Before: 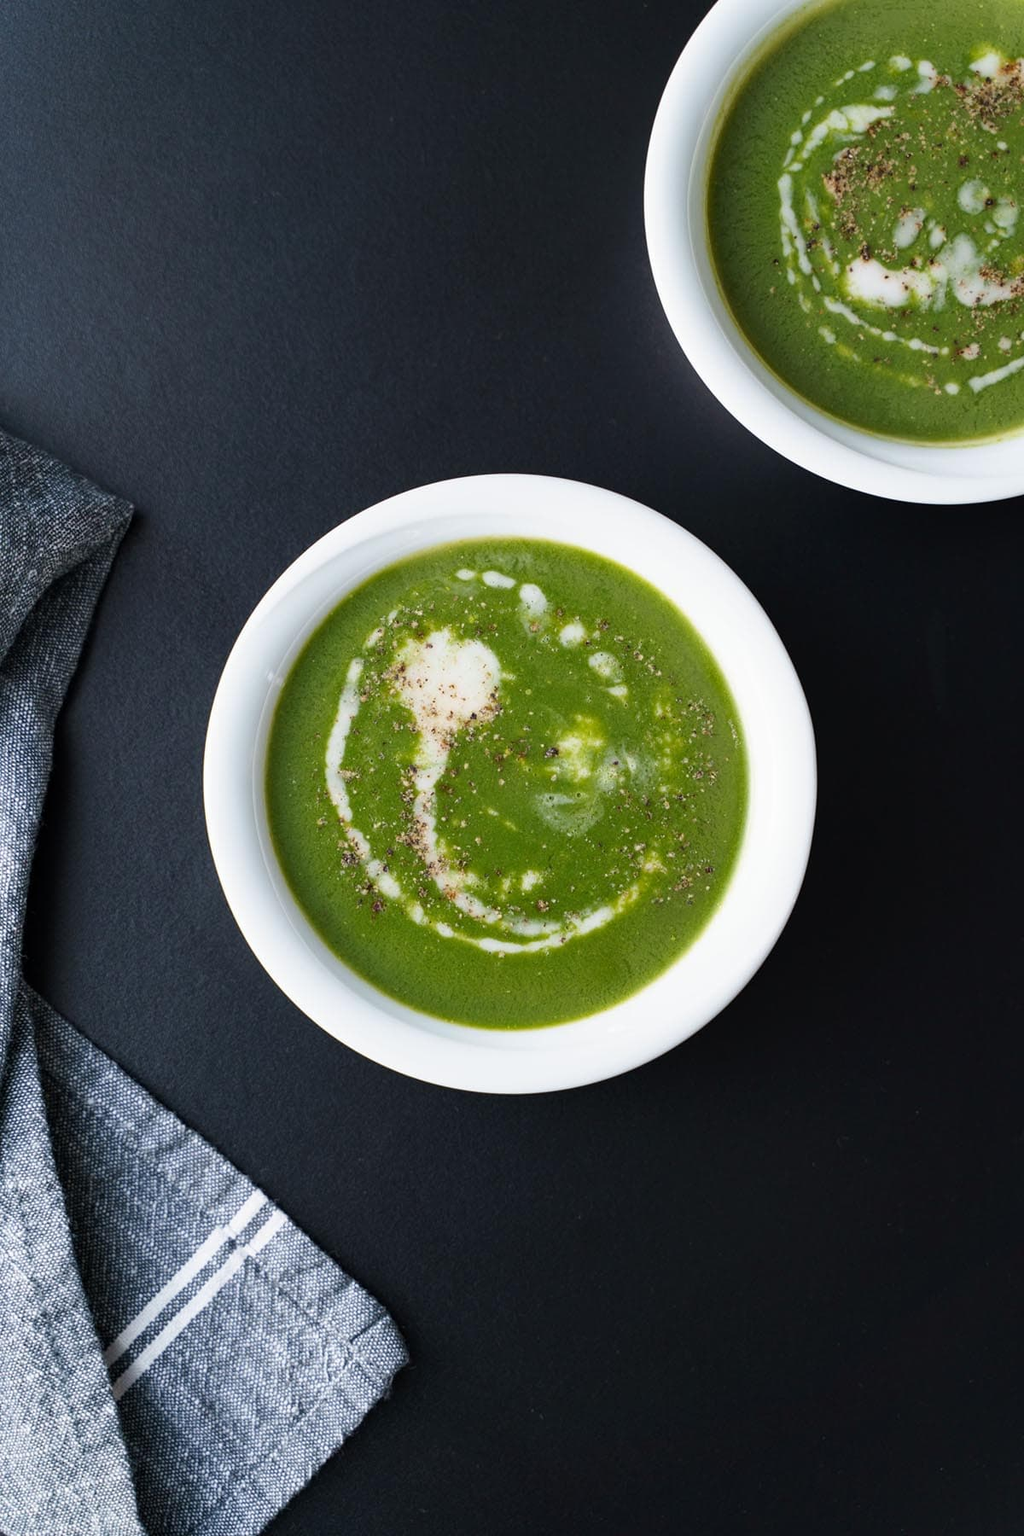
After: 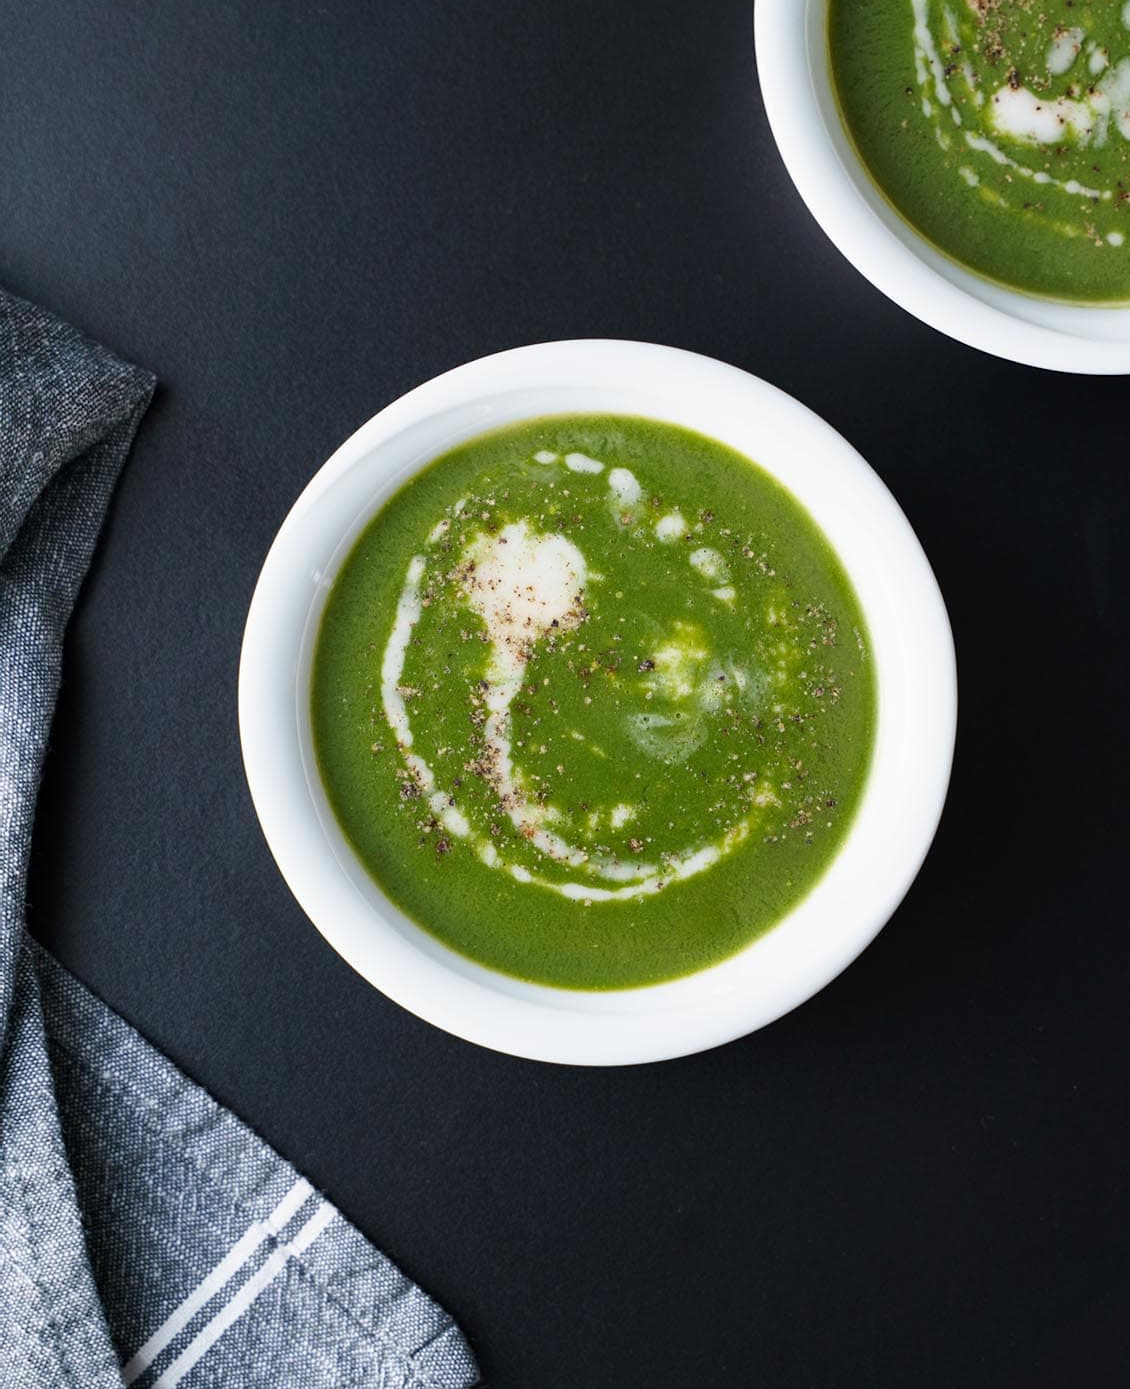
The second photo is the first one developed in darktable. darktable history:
color calibration: illuminant same as pipeline (D50), adaptation XYZ, x 0.346, y 0.358, temperature 5003.66 K
crop and rotate: angle 0.039°, top 12.009%, right 5.677%, bottom 10.733%
contrast equalizer: octaves 7, y [[0.5 ×6], [0.5 ×6], [0.975, 0.964, 0.925, 0.865, 0.793, 0.721], [0 ×6], [0 ×6]]
